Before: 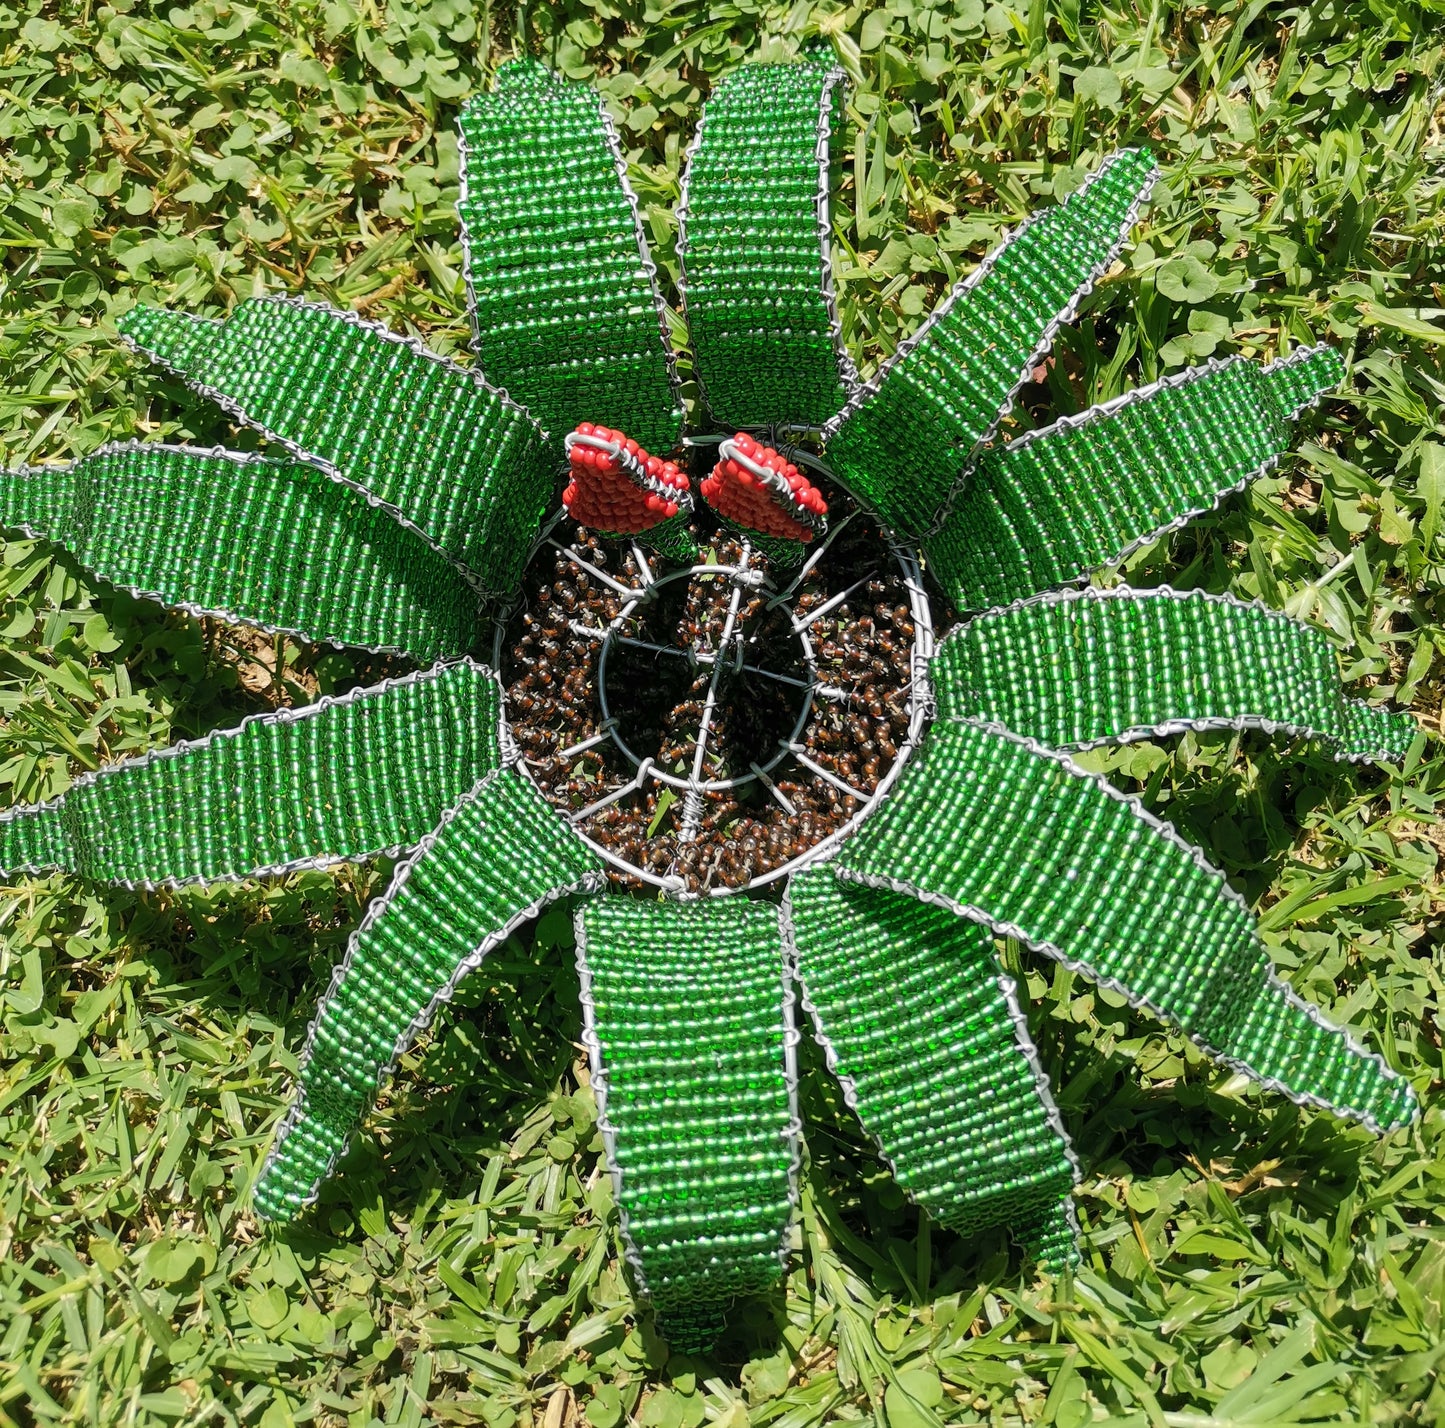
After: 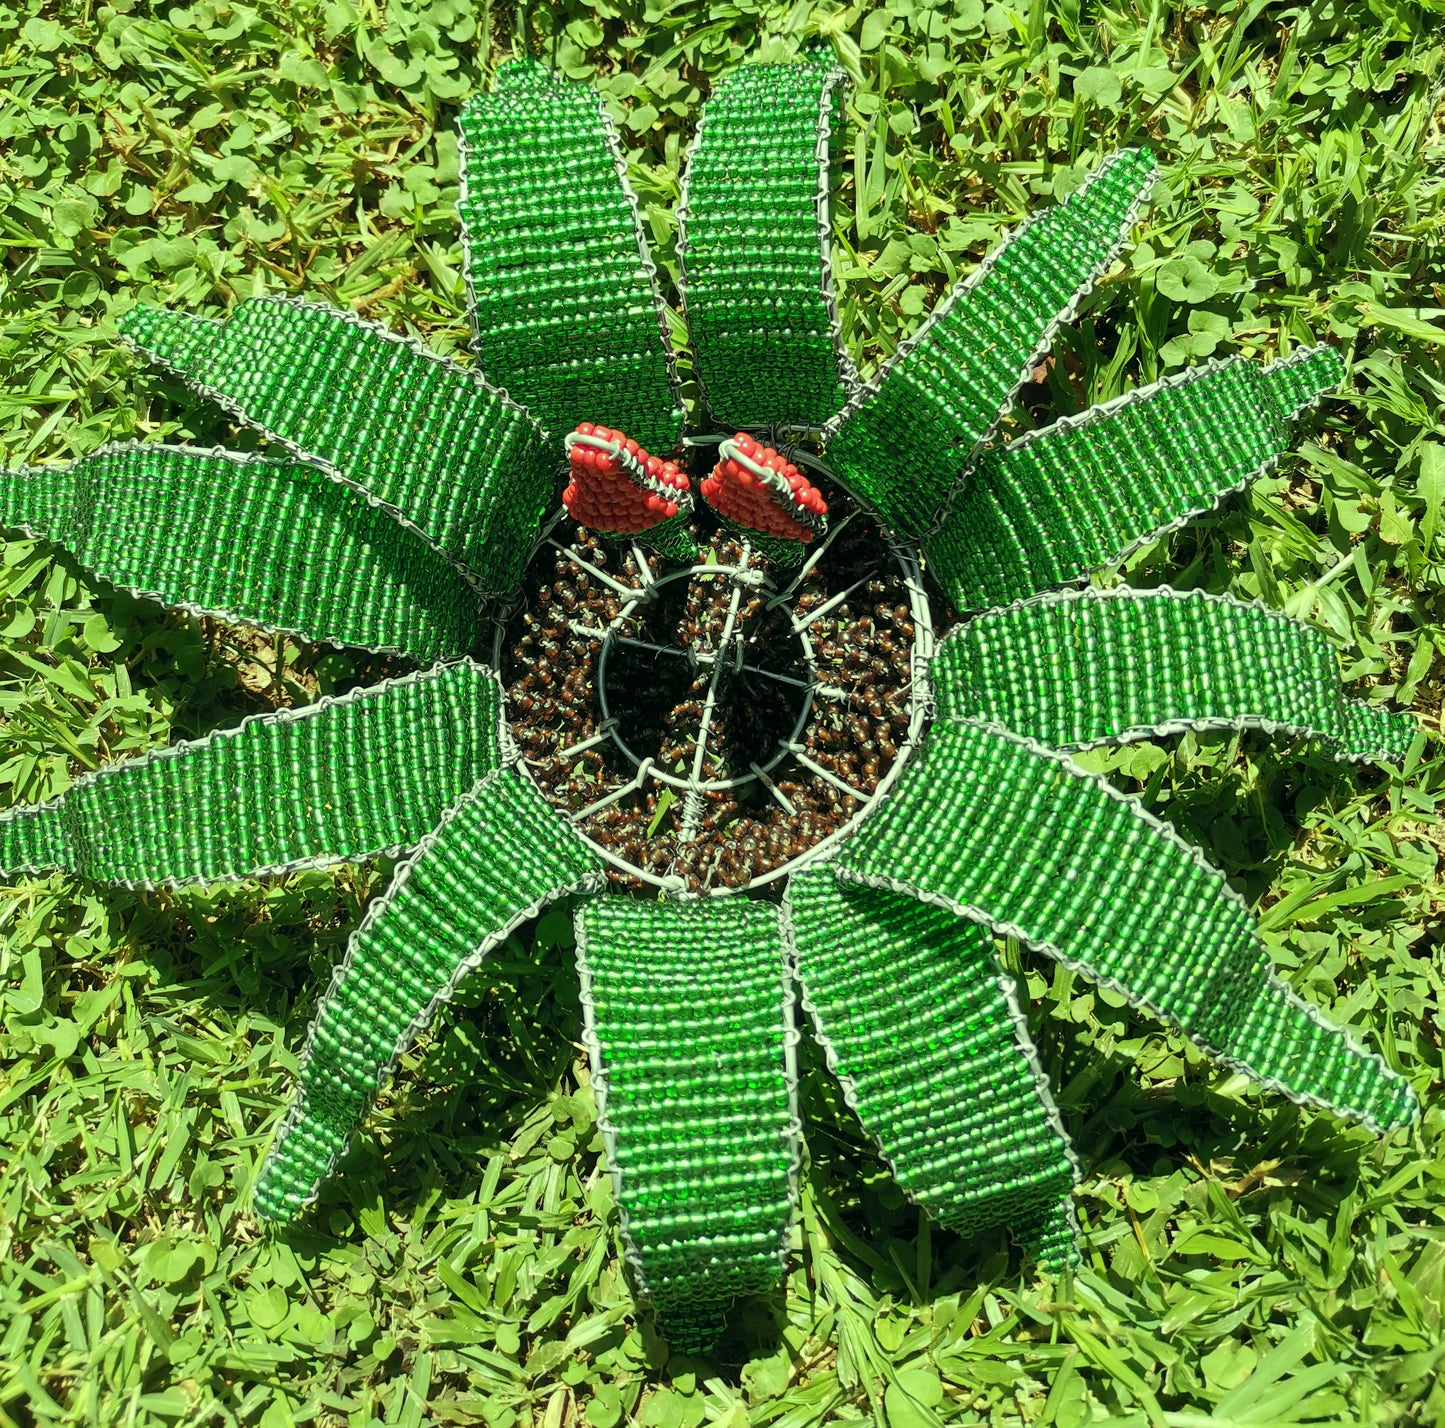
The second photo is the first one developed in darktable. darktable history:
white balance: red 1.08, blue 0.791
shadows and highlights: shadows 30.86, highlights 0, soften with gaussian
color balance: mode lift, gamma, gain (sRGB), lift [0.997, 0.979, 1.021, 1.011], gamma [1, 1.084, 0.916, 0.998], gain [1, 0.87, 1.13, 1.101], contrast 4.55%, contrast fulcrum 38.24%, output saturation 104.09%
